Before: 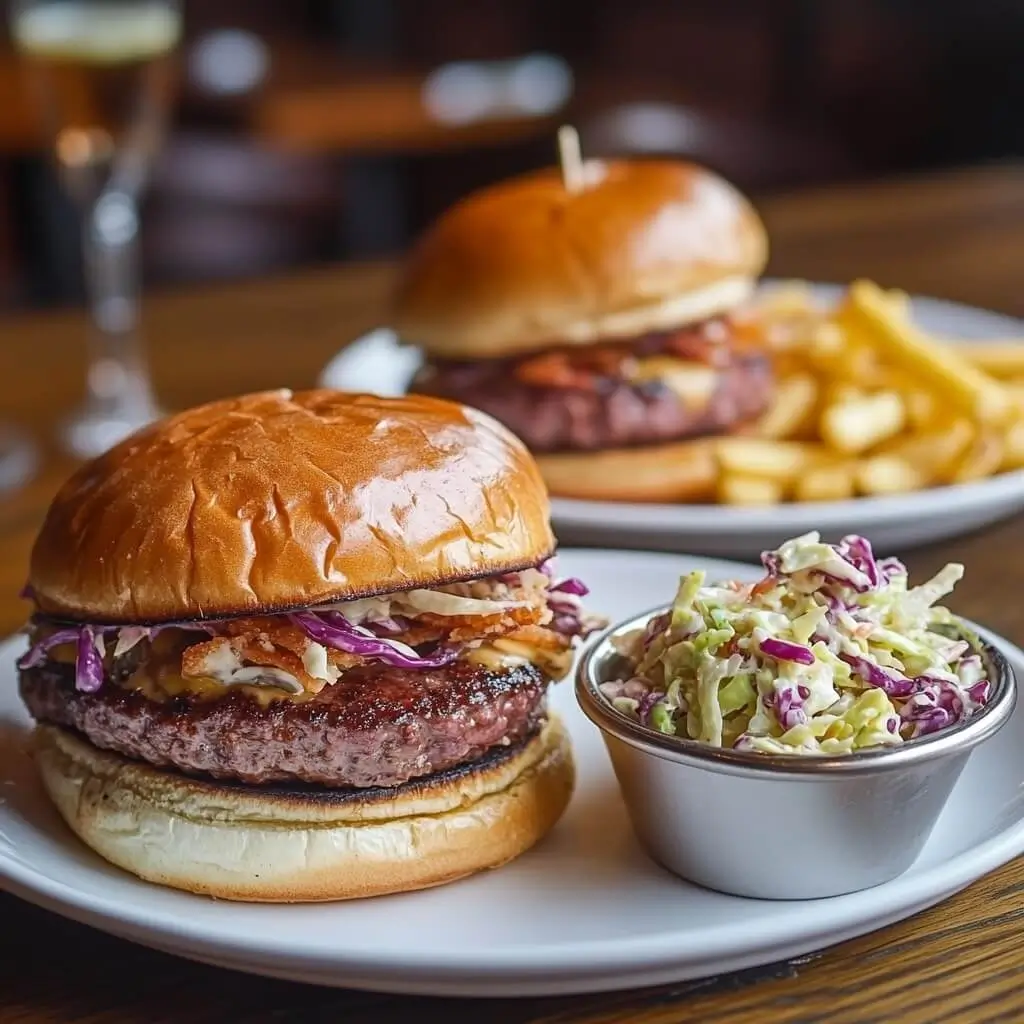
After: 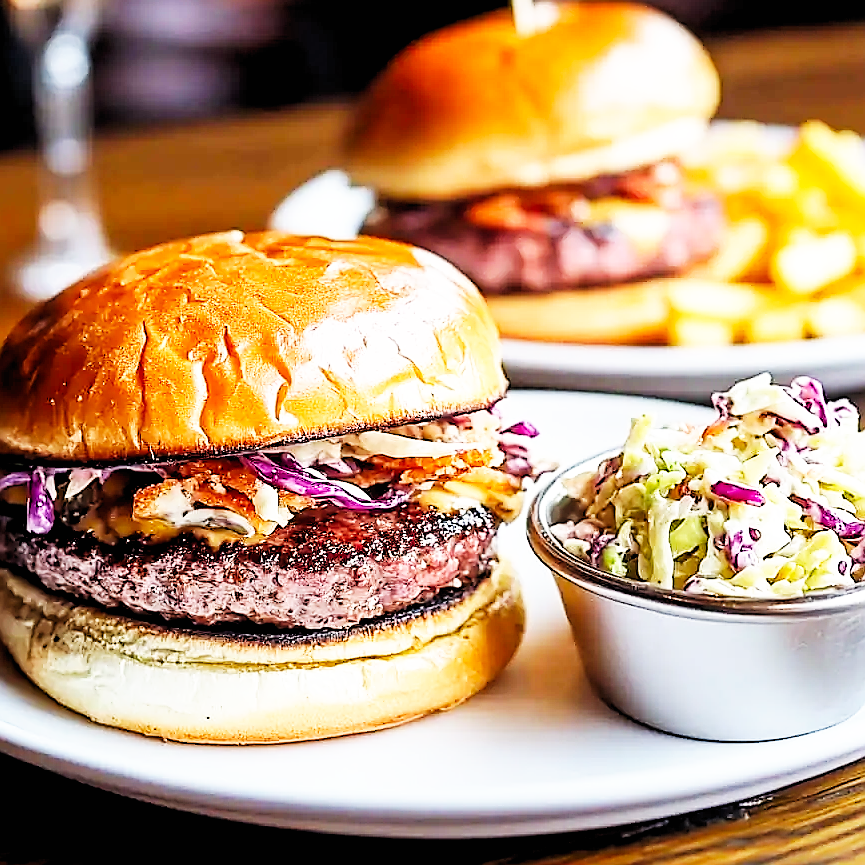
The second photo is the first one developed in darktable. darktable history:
base curve: curves: ch0 [(0, 0) (0.007, 0.004) (0.027, 0.03) (0.046, 0.07) (0.207, 0.54) (0.442, 0.872) (0.673, 0.972) (1, 1)], preserve colors none
sharpen: radius 1.4, amount 1.25, threshold 0.7
rgb levels: levels [[0.013, 0.434, 0.89], [0, 0.5, 1], [0, 0.5, 1]]
crop and rotate: left 4.842%, top 15.51%, right 10.668%
